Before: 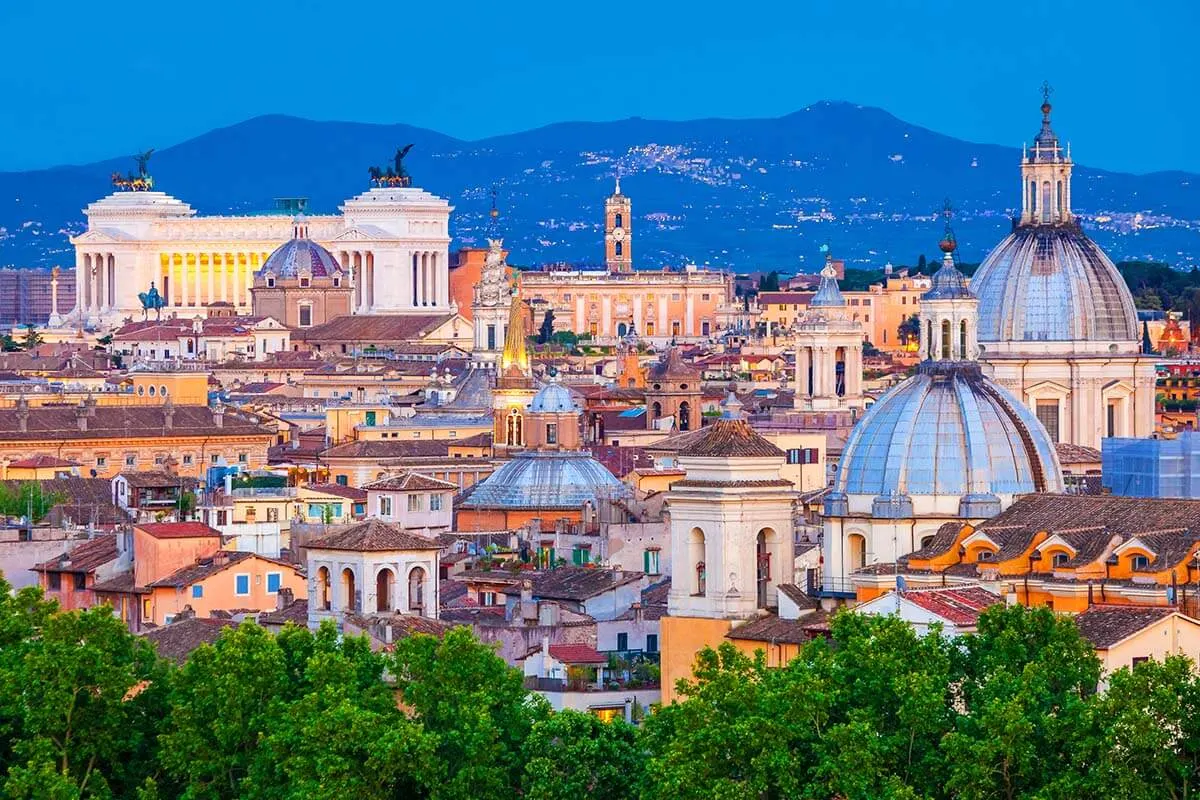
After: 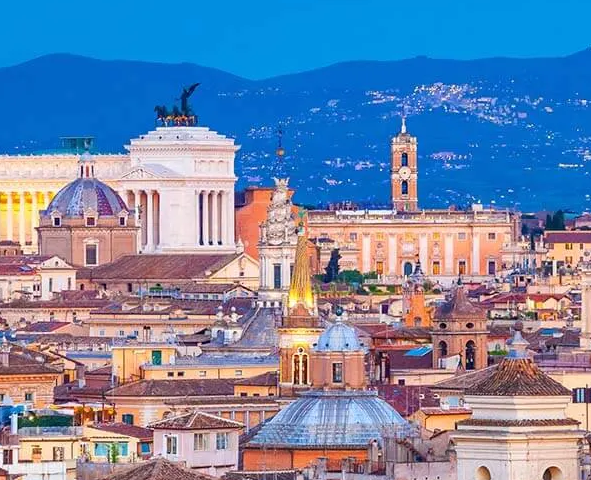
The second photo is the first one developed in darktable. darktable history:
crop: left 17.835%, top 7.675%, right 32.881%, bottom 32.213%
